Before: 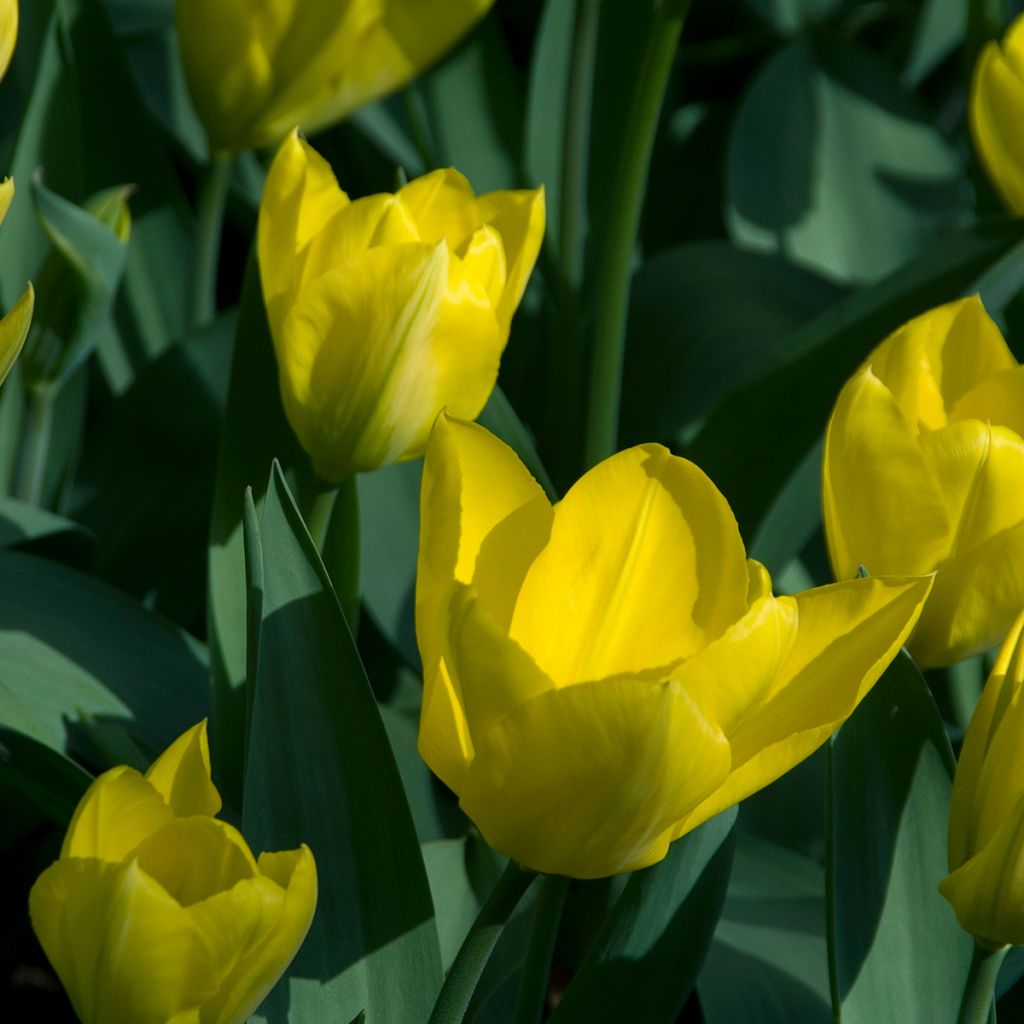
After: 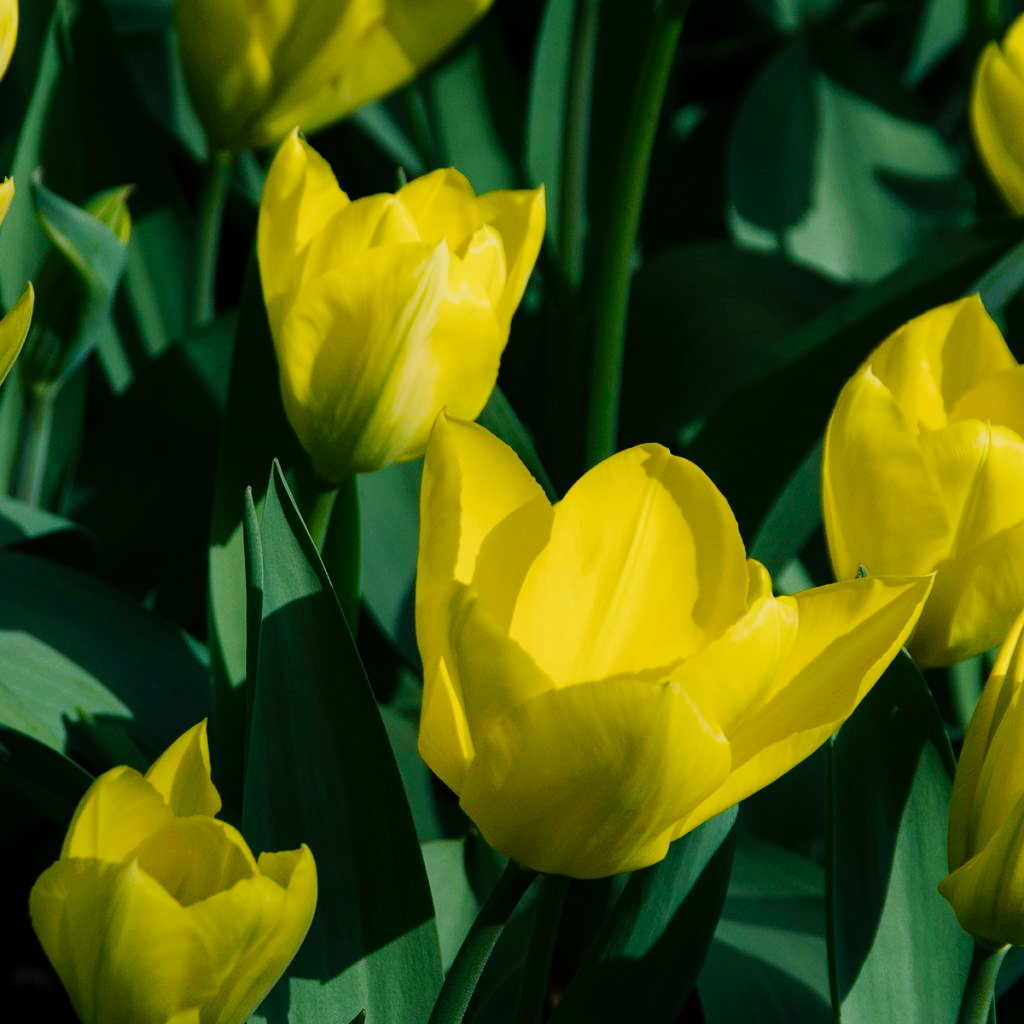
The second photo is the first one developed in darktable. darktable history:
tone curve: curves: ch0 [(0, 0) (0.128, 0.068) (0.292, 0.274) (0.453, 0.507) (0.653, 0.717) (0.785, 0.817) (0.995, 0.917)]; ch1 [(0, 0) (0.384, 0.365) (0.463, 0.447) (0.486, 0.474) (0.503, 0.497) (0.52, 0.525) (0.559, 0.591) (0.583, 0.623) (0.672, 0.699) (0.766, 0.773) (1, 1)]; ch2 [(0, 0) (0.374, 0.344) (0.446, 0.443) (0.501, 0.5) (0.527, 0.549) (0.565, 0.582) (0.624, 0.632) (1, 1)], preserve colors none
